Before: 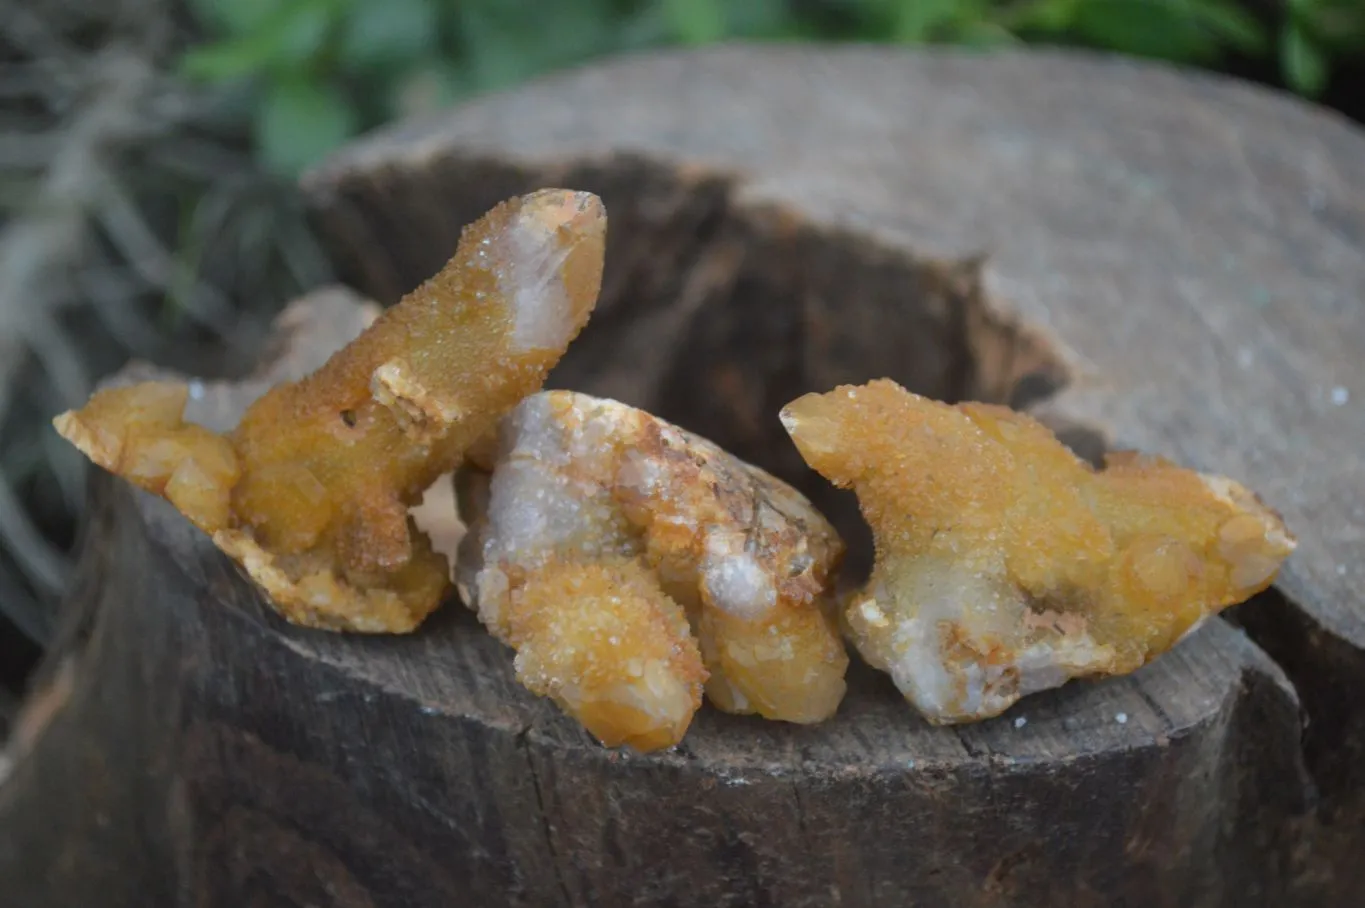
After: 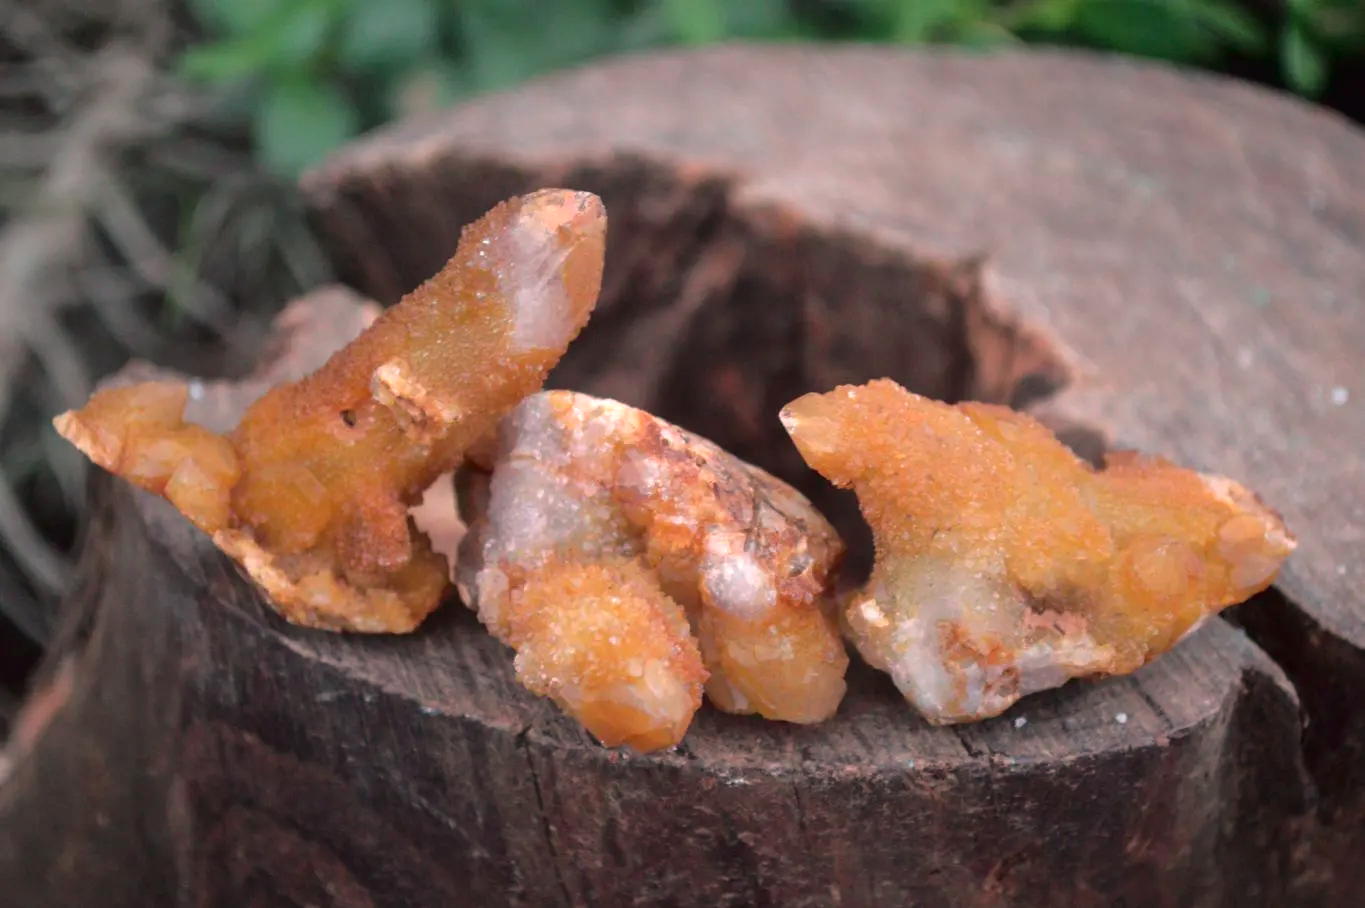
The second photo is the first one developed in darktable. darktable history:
exposure: black level correction 0, exposure 0.5 EV, compensate exposure bias true, compensate highlight preservation false
tone curve: curves: ch0 [(0, 0) (0.106, 0.041) (0.256, 0.197) (0.37, 0.336) (0.513, 0.481) (0.667, 0.629) (1, 1)]; ch1 [(0, 0) (0.502, 0.505) (0.553, 0.577) (1, 1)]; ch2 [(0, 0) (0.5, 0.495) (0.56, 0.544) (1, 1)], color space Lab, independent channels, preserve colors none
white balance: red 1.127, blue 0.943
